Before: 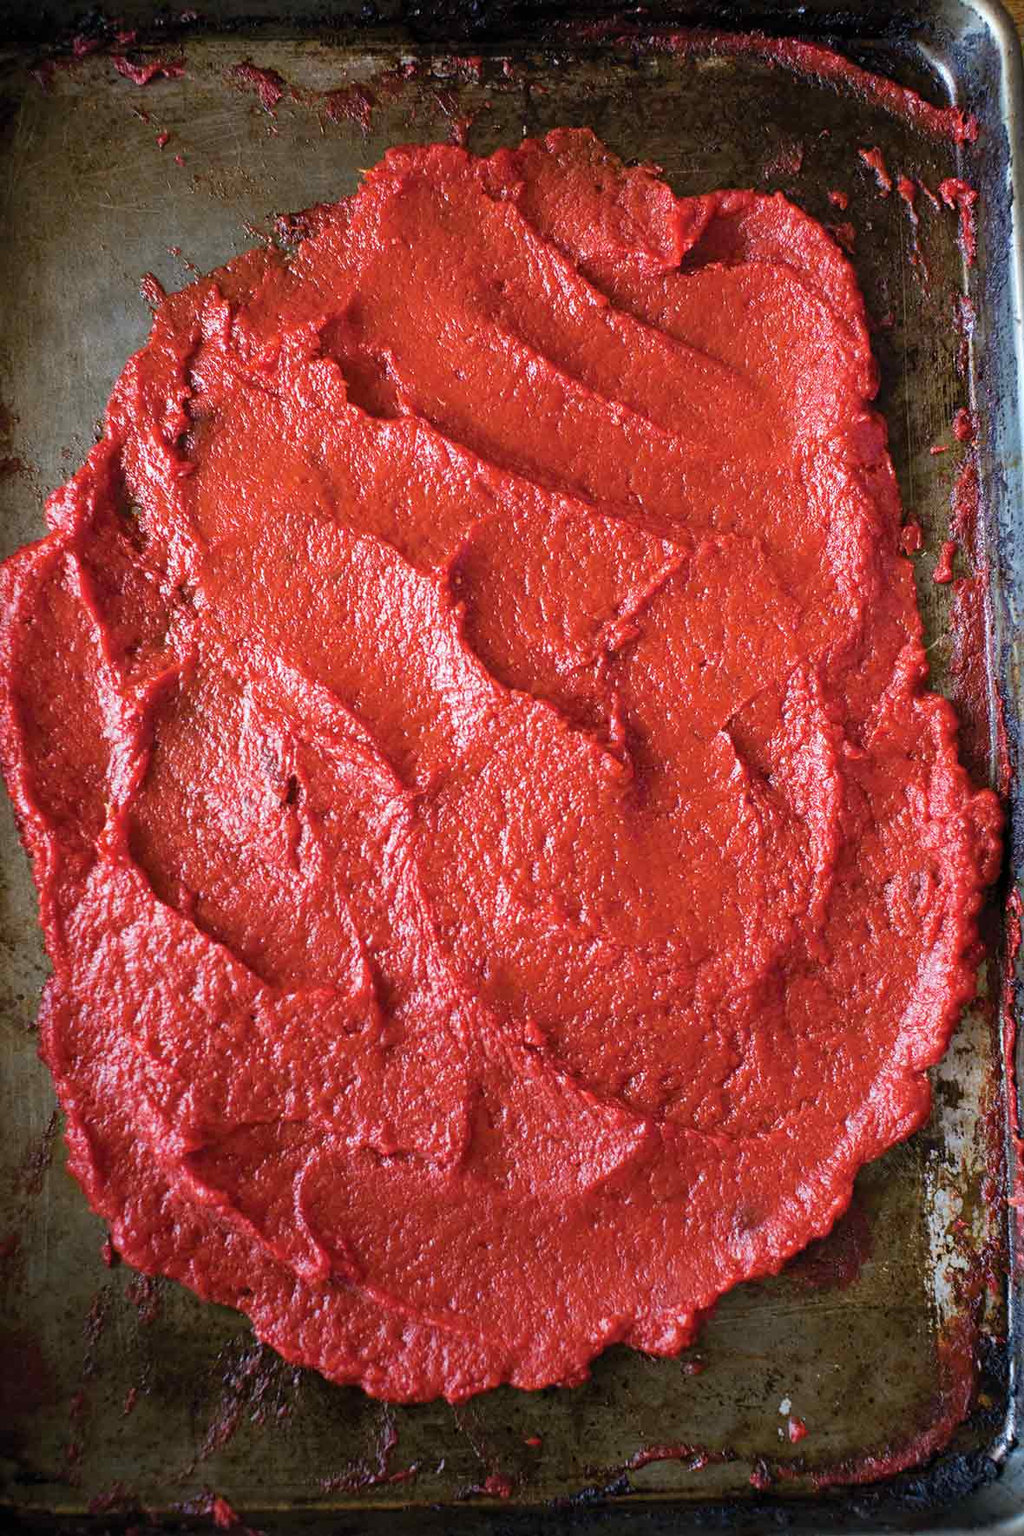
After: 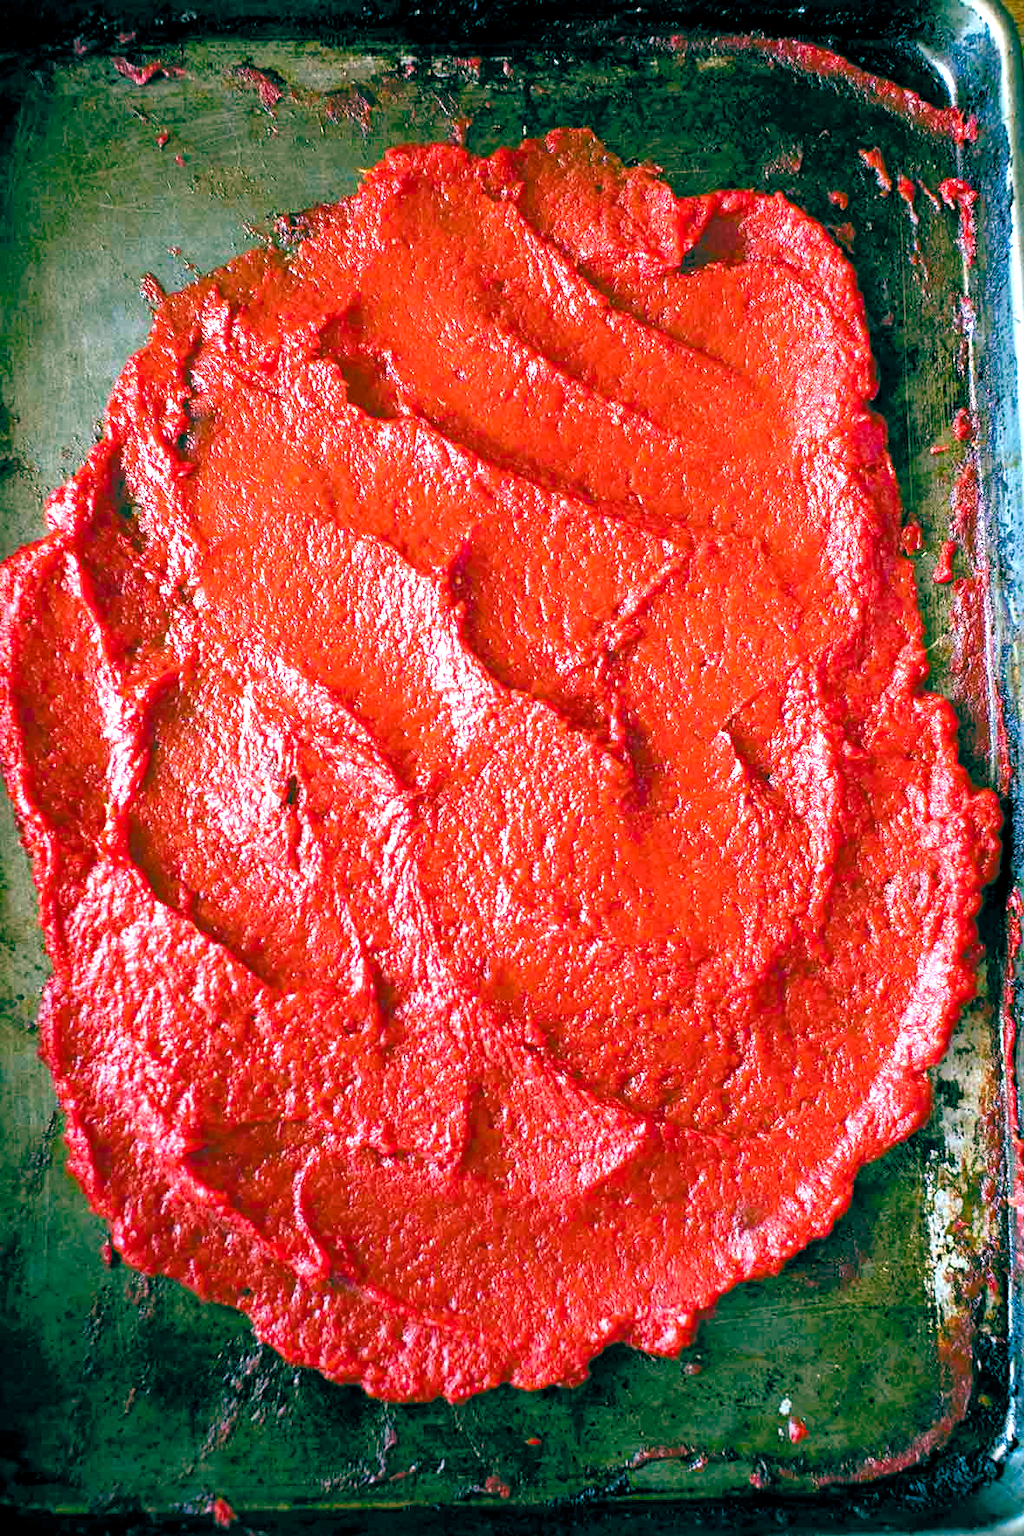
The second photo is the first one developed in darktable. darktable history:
exposure: black level correction 0, exposure 1.001 EV, compensate exposure bias true, compensate highlight preservation false
color balance rgb: global offset › luminance -0.545%, global offset › chroma 0.907%, global offset › hue 174.77°, perceptual saturation grading › global saturation 34.887%, perceptual saturation grading › highlights -25.068%, perceptual saturation grading › shadows 49.317%
